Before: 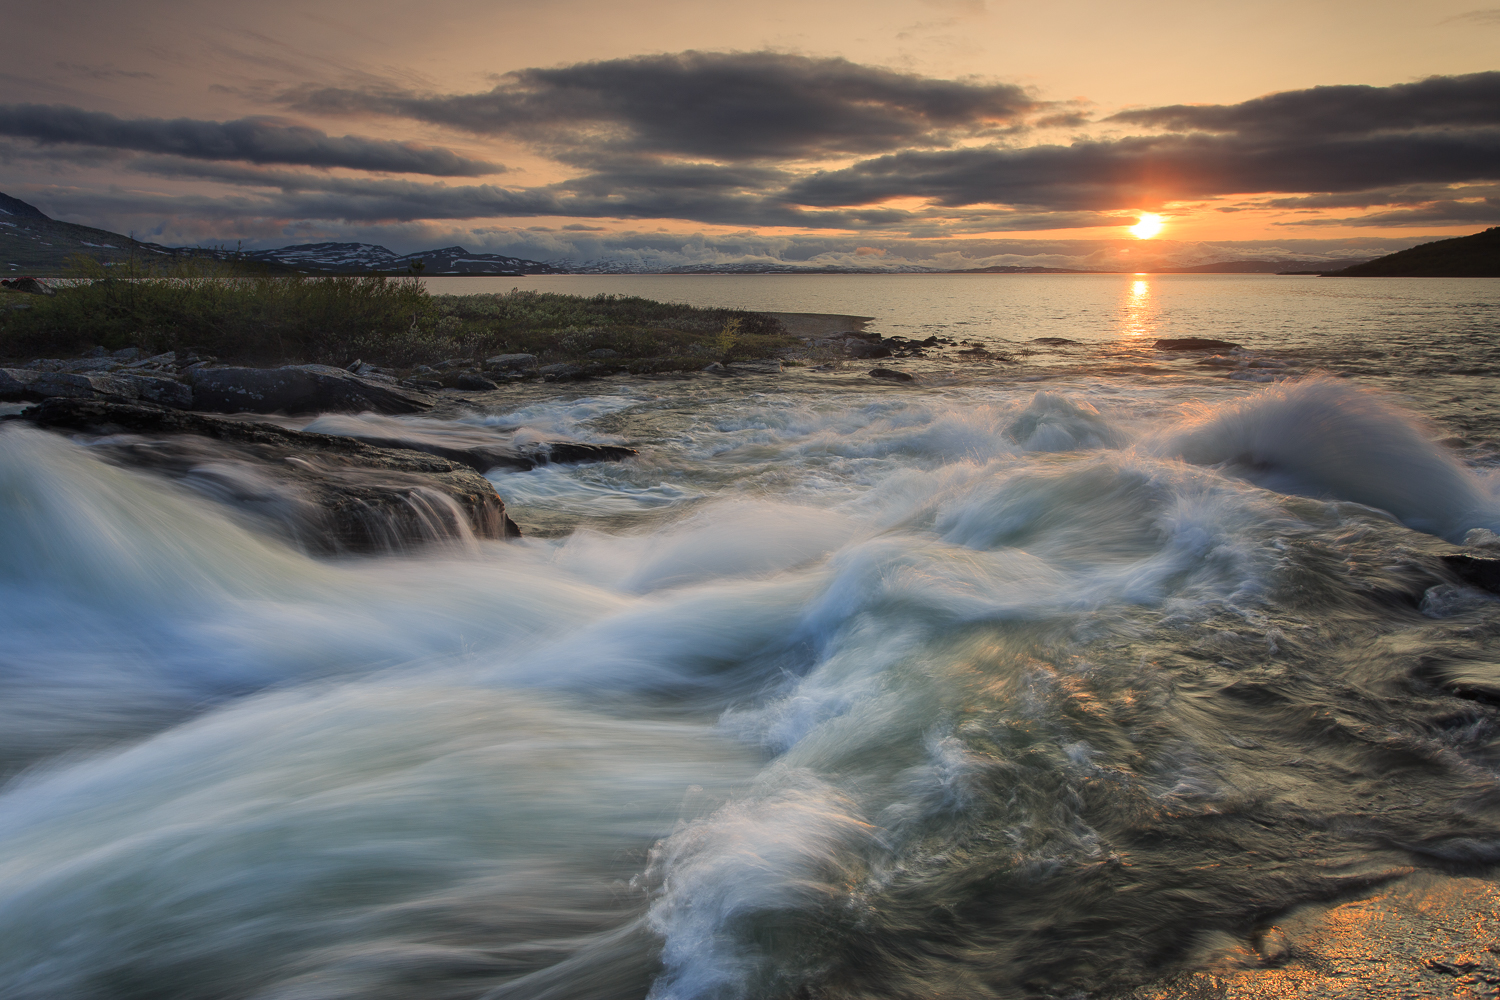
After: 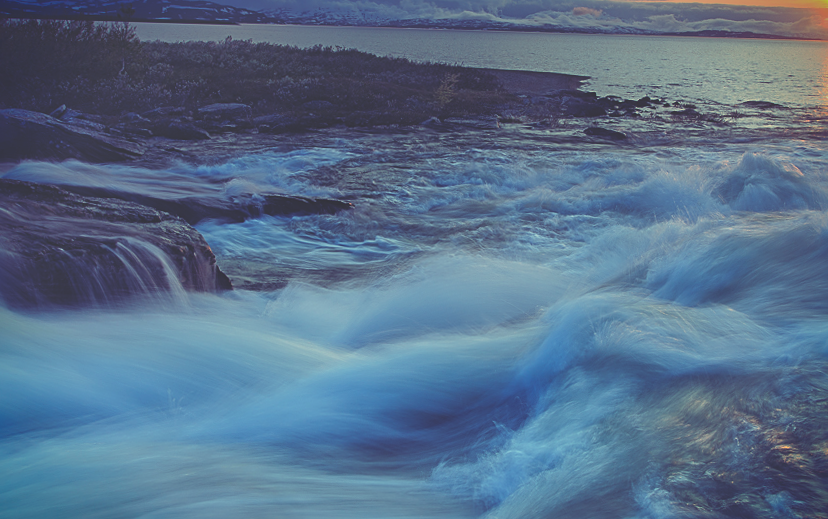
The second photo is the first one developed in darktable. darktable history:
rotate and perspective: rotation 0.679°, lens shift (horizontal) 0.136, crop left 0.009, crop right 0.991, crop top 0.078, crop bottom 0.95
crop and rotate: left 22.13%, top 22.054%, right 22.026%, bottom 22.102%
rgb curve: curves: ch0 [(0, 0.186) (0.314, 0.284) (0.576, 0.466) (0.805, 0.691) (0.936, 0.886)]; ch1 [(0, 0.186) (0.314, 0.284) (0.581, 0.534) (0.771, 0.746) (0.936, 0.958)]; ch2 [(0, 0.216) (0.275, 0.39) (1, 1)], mode RGB, independent channels, compensate middle gray true, preserve colors none
sharpen: radius 2.767
vignetting: fall-off start 88.53%, fall-off radius 44.2%, saturation 0.376, width/height ratio 1.161
shadows and highlights: on, module defaults
